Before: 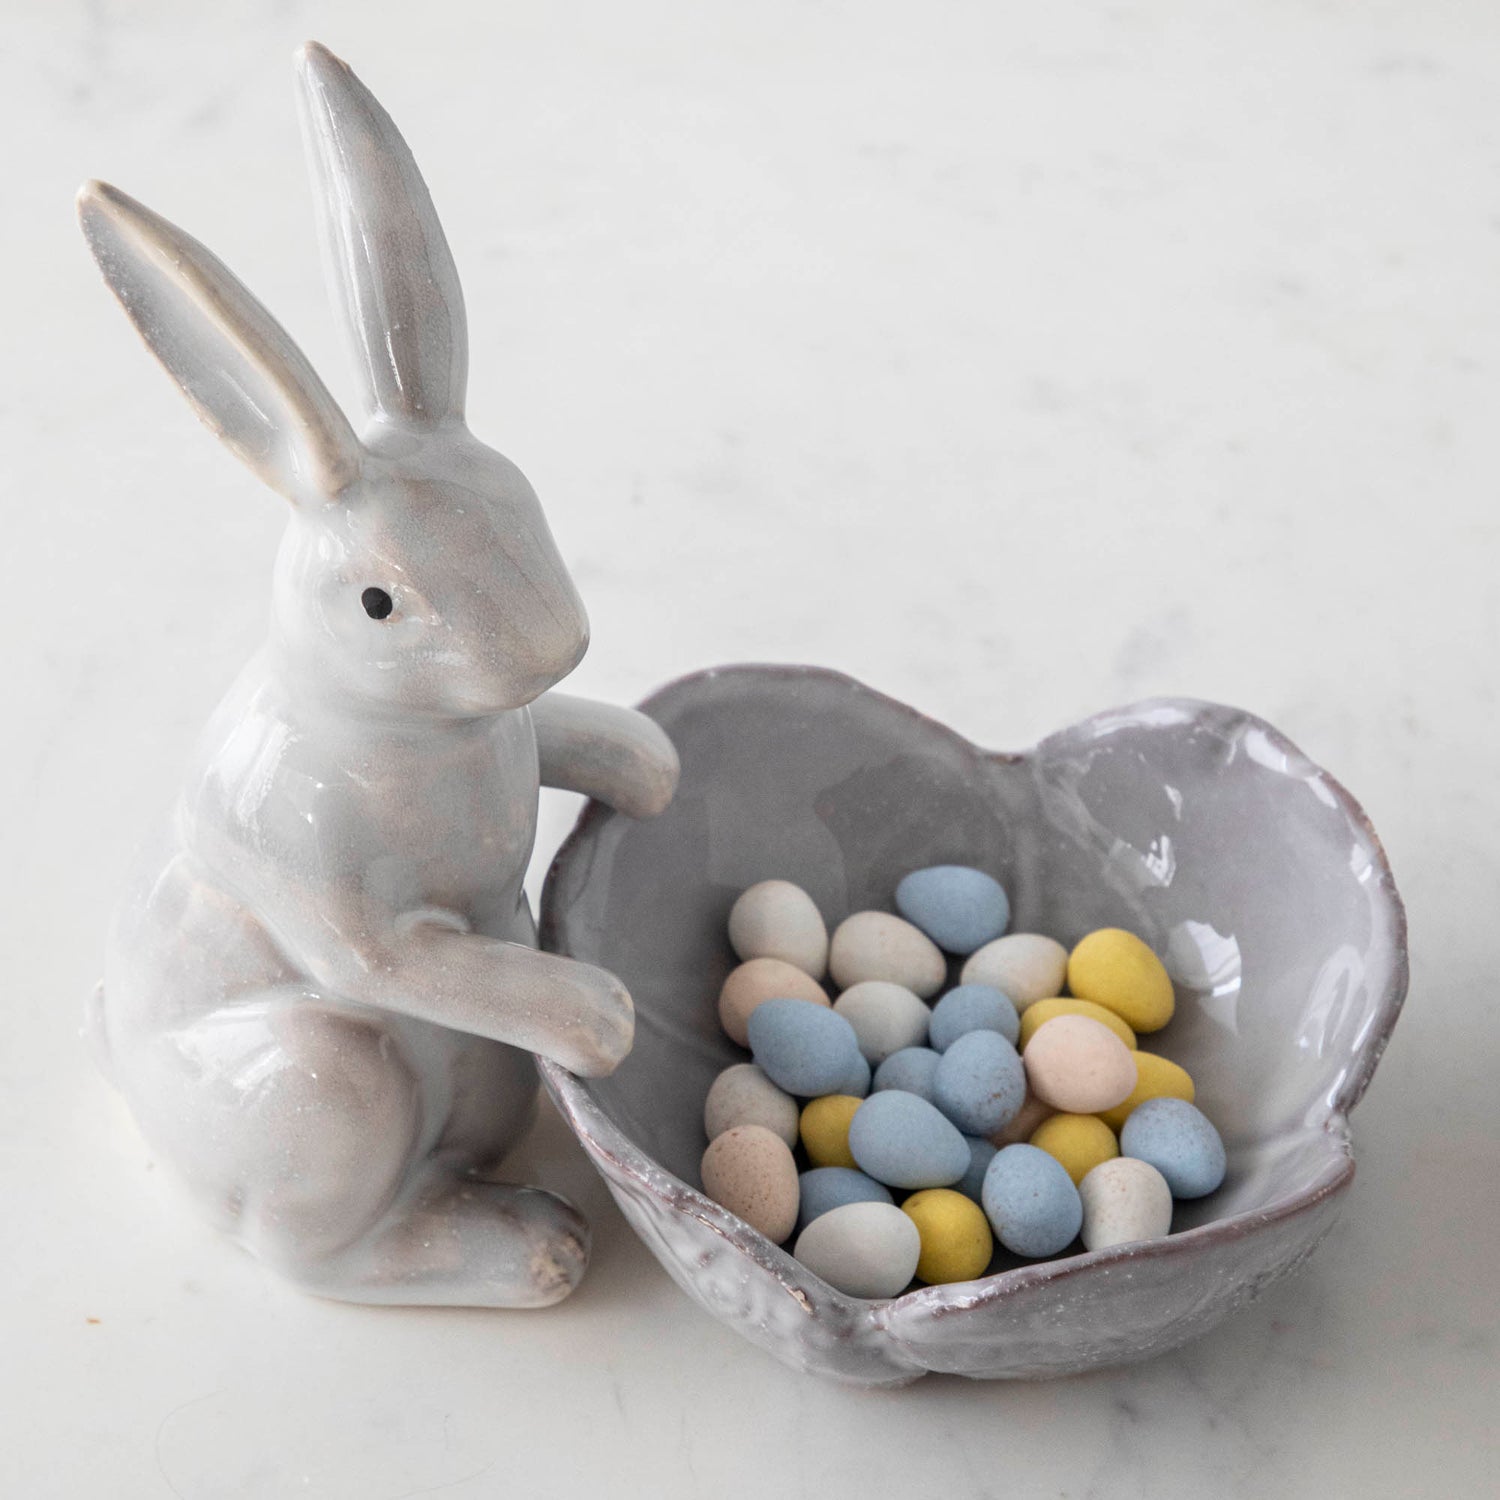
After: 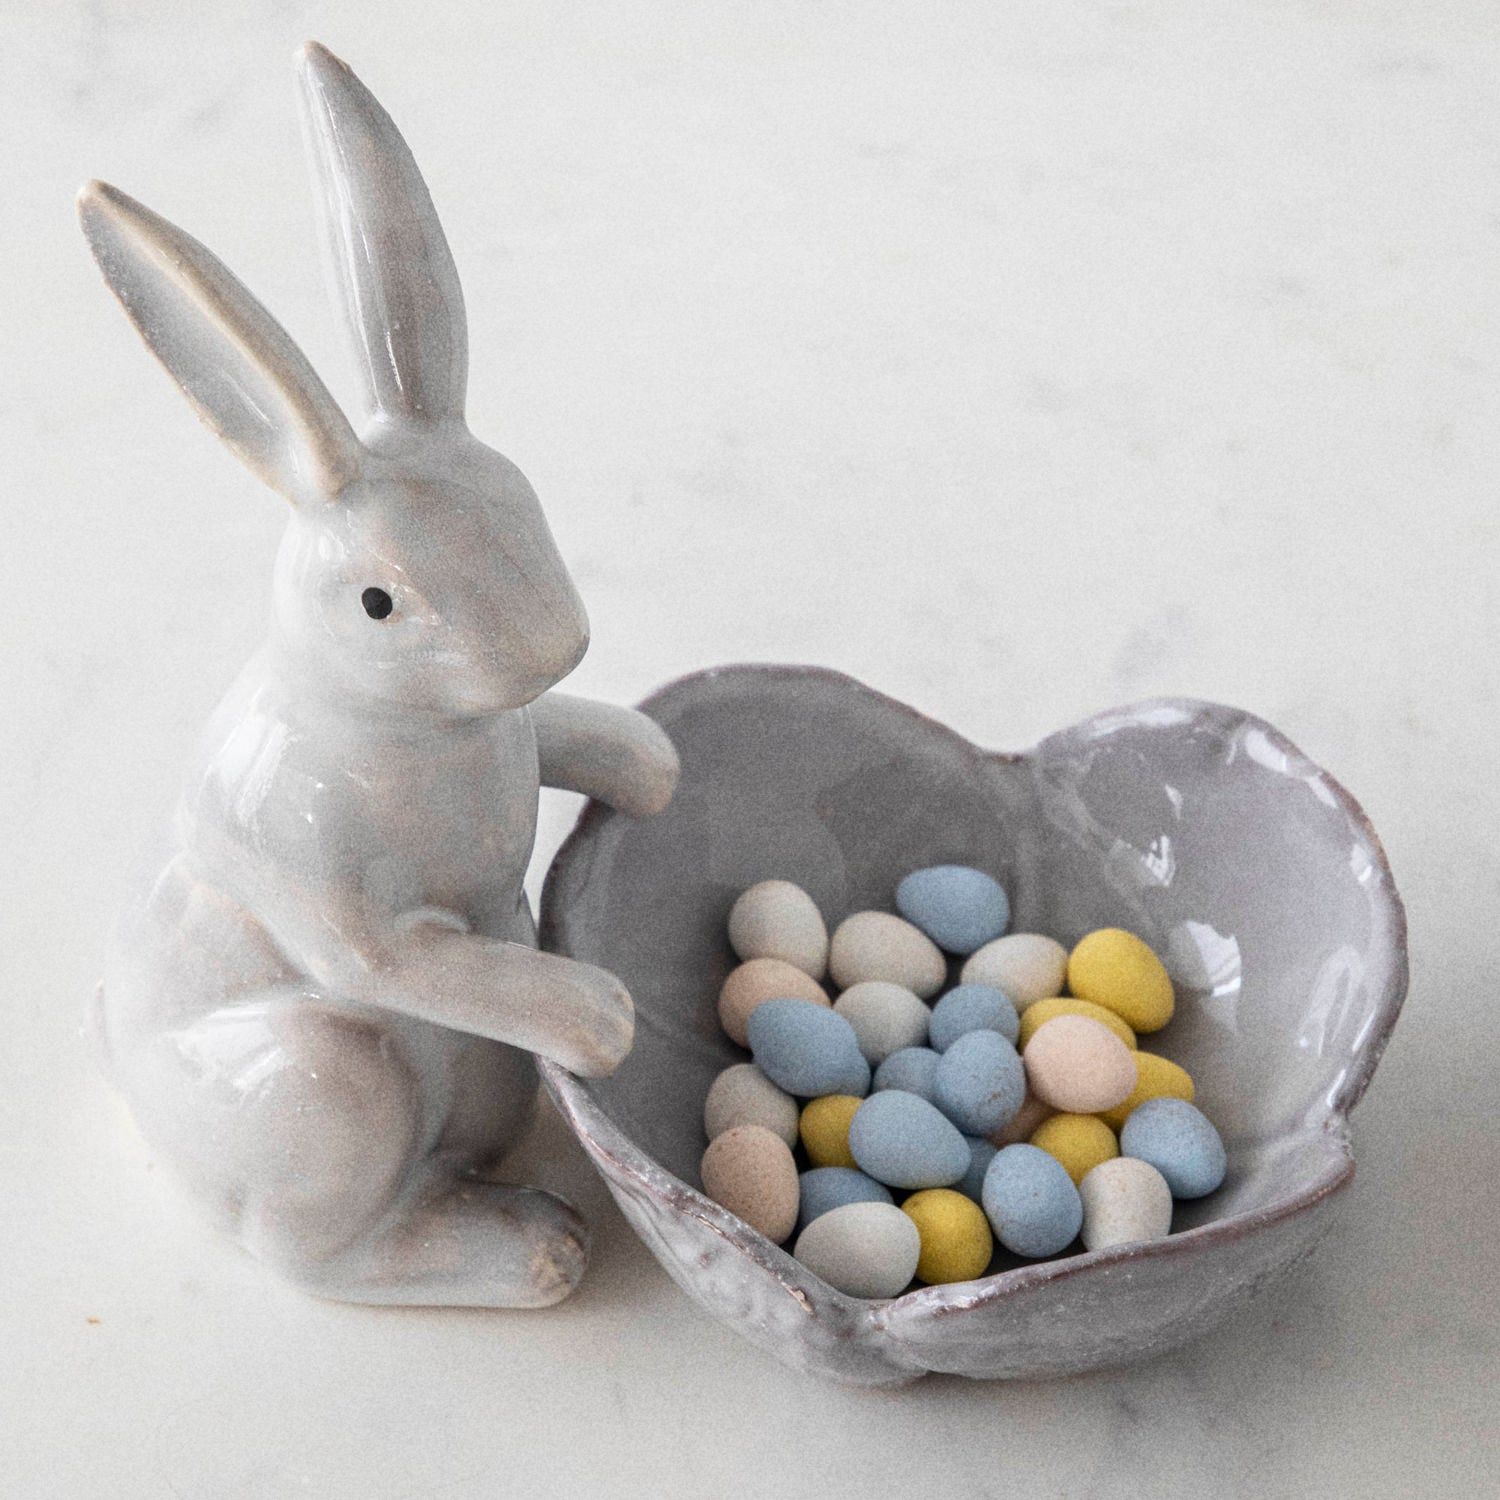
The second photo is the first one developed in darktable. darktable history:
white balance: emerald 1
grain: coarseness 22.88 ISO
color balance rgb: on, module defaults
